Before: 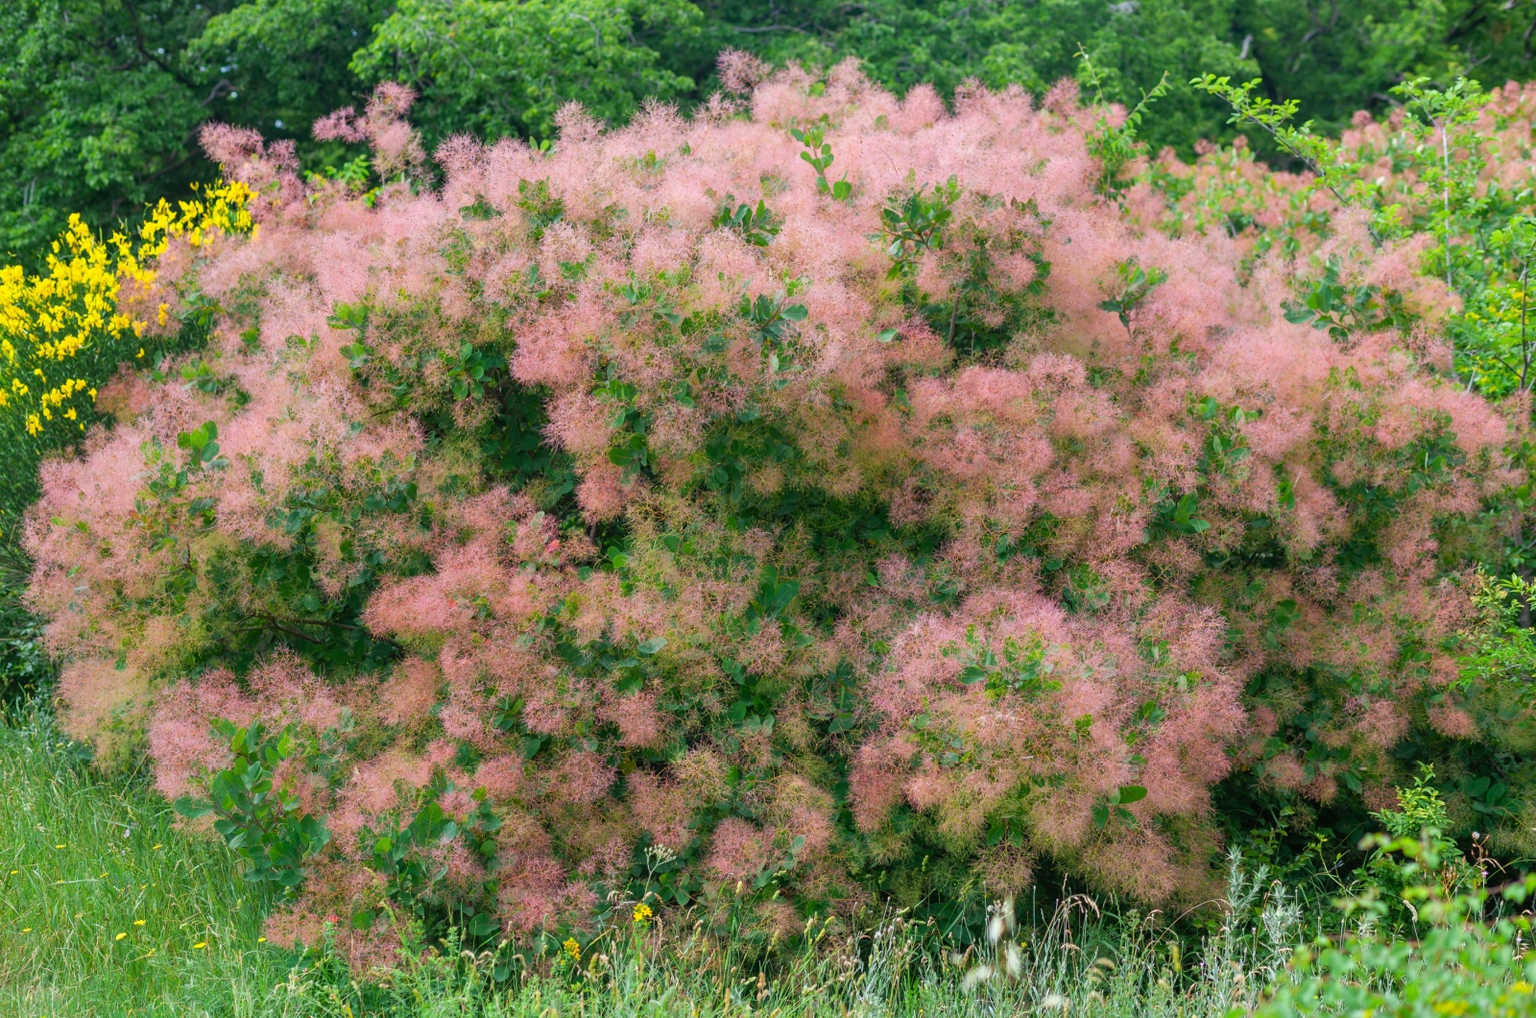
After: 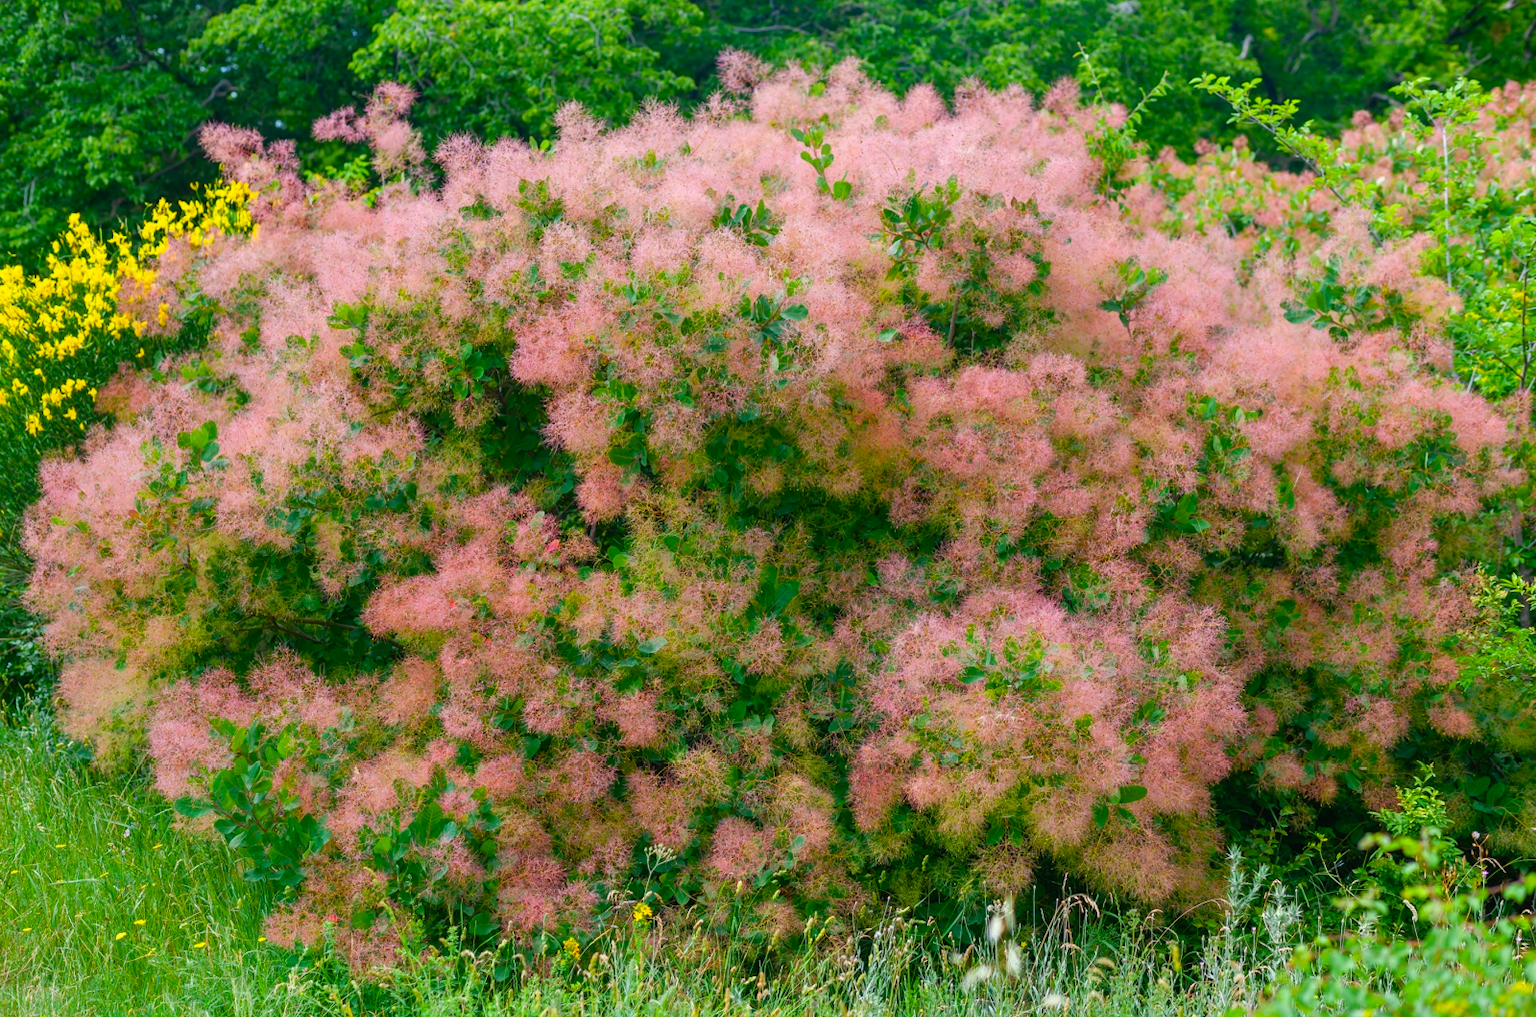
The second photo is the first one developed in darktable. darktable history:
color balance rgb: linear chroma grading › global chroma 15.601%, perceptual saturation grading › global saturation 20%, perceptual saturation grading › highlights -25.333%, perceptual saturation grading › shadows 26.202%
